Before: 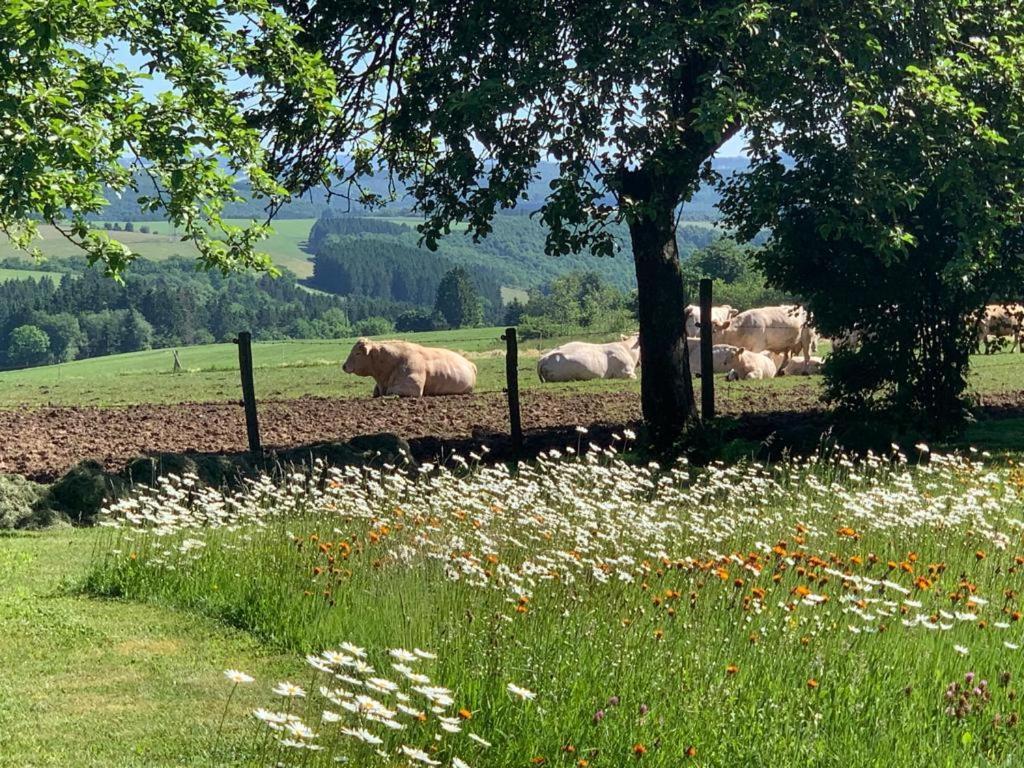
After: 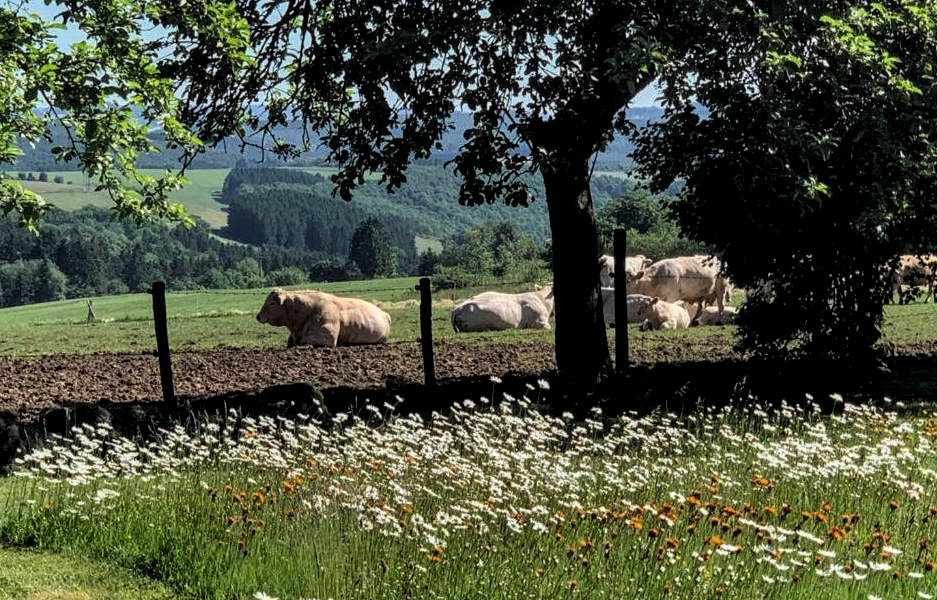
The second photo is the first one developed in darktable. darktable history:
levels: levels [0.116, 0.574, 1]
local contrast: on, module defaults
crop: left 8.428%, top 6.529%, bottom 15.278%
